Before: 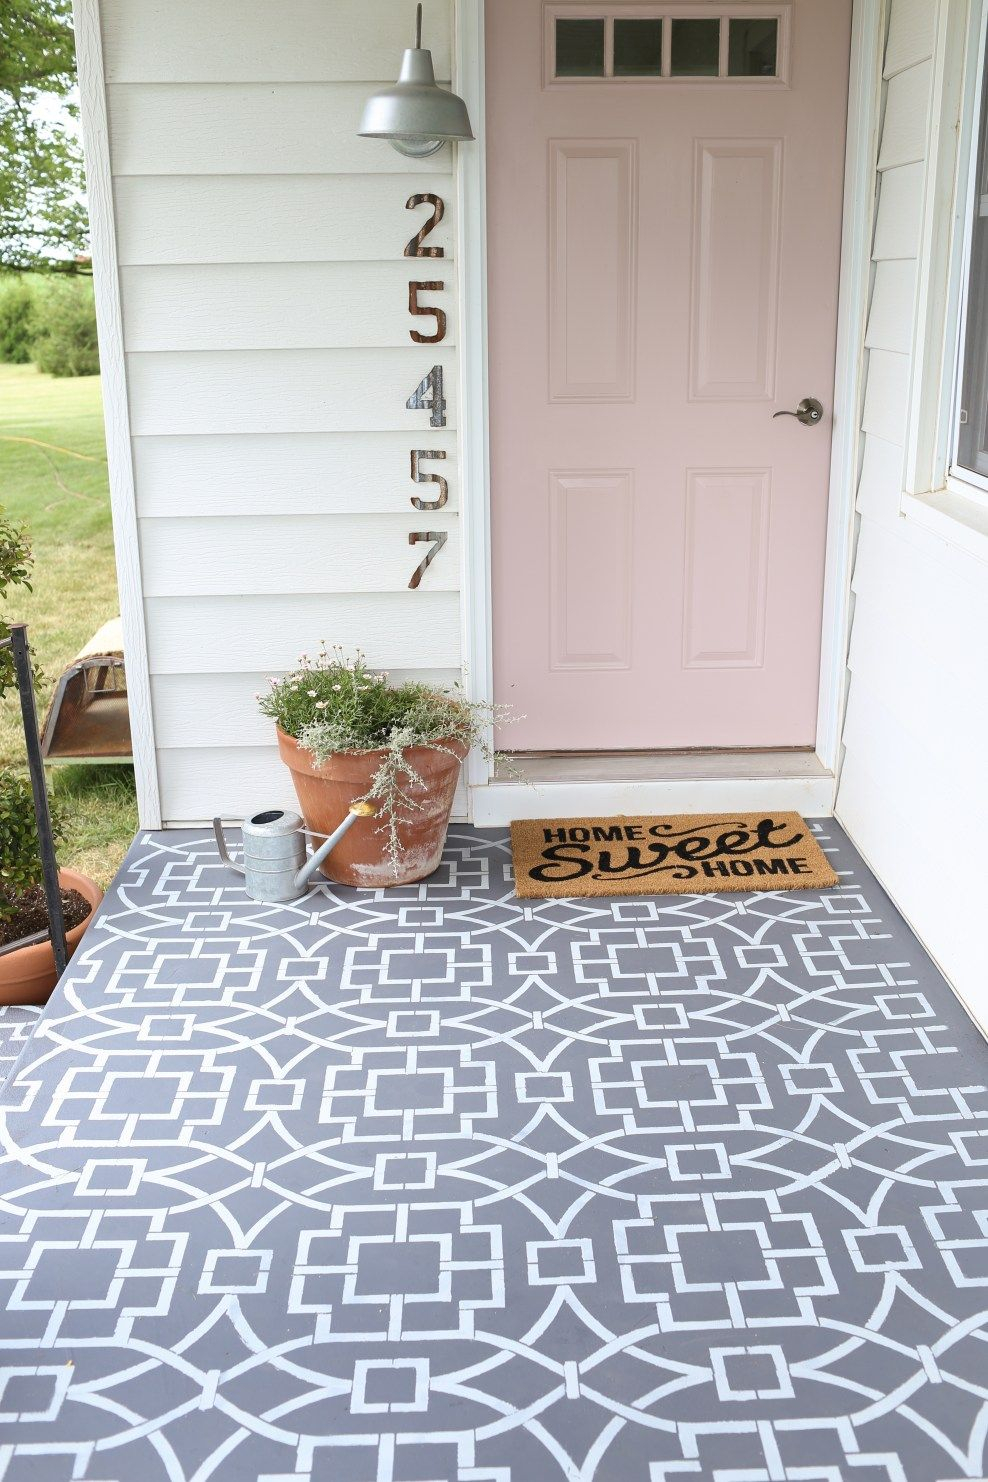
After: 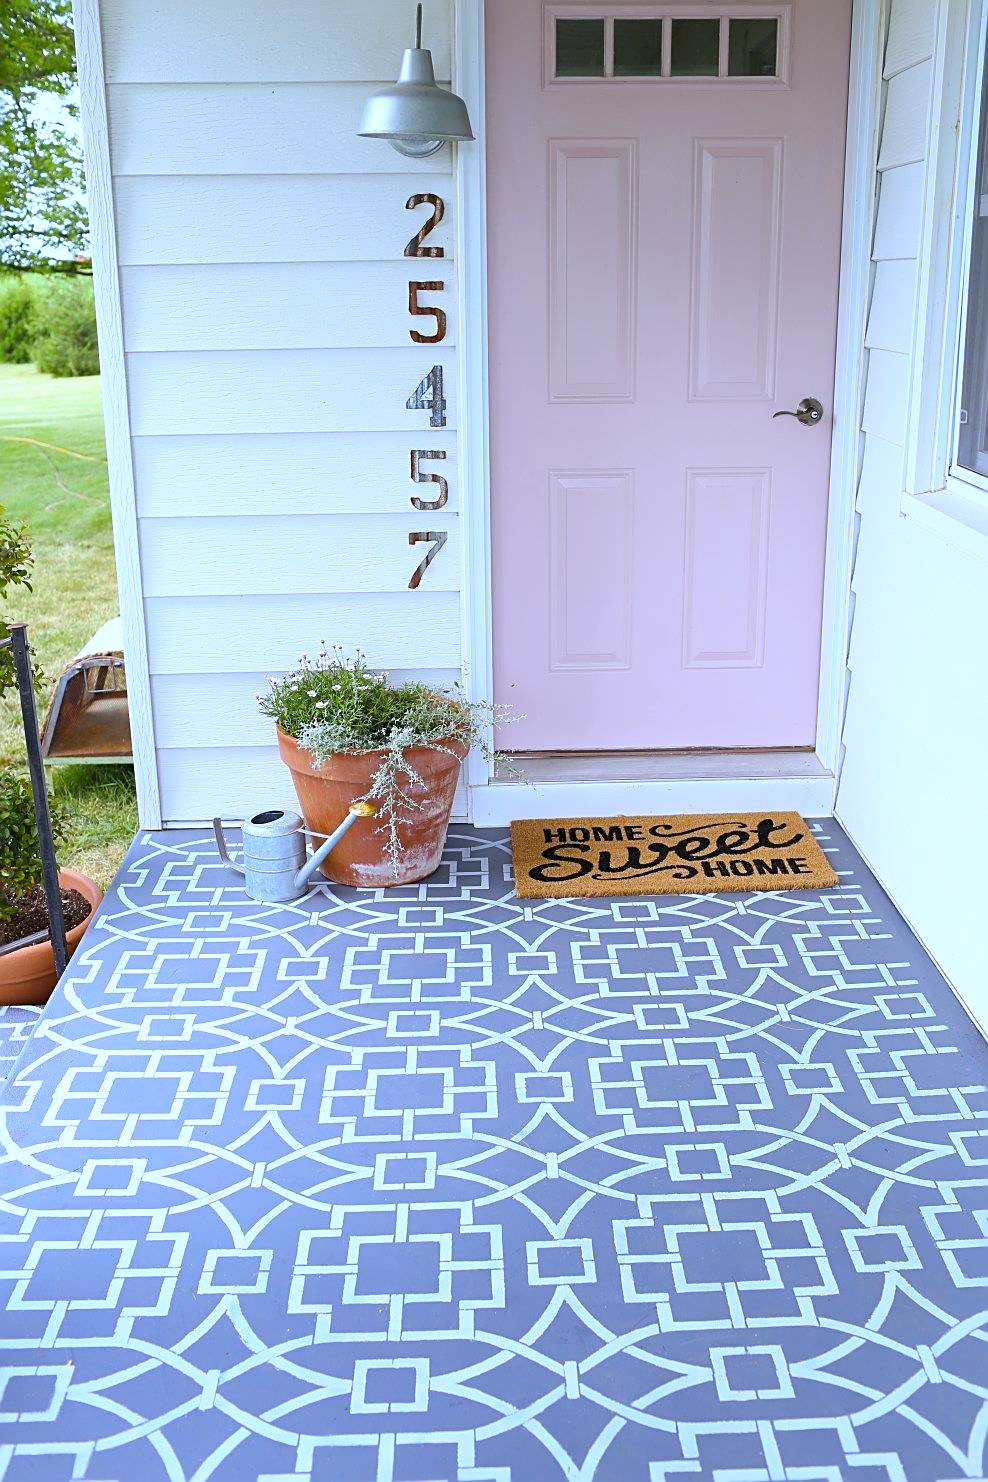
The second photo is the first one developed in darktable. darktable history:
color balance rgb: linear chroma grading › global chroma 15%, perceptual saturation grading › global saturation 30%
sharpen: on, module defaults
white balance: red 0.948, green 1.02, blue 1.176
exposure: black level correction 0.001, compensate highlight preservation false
